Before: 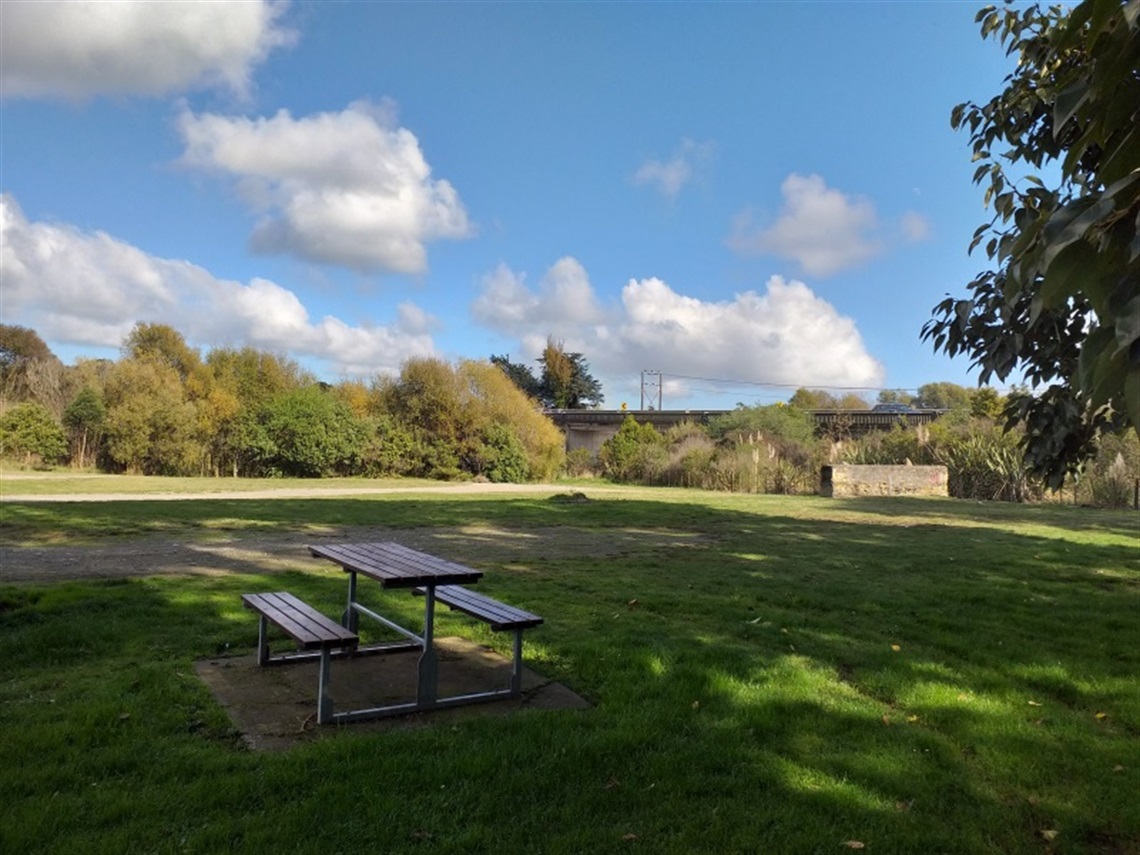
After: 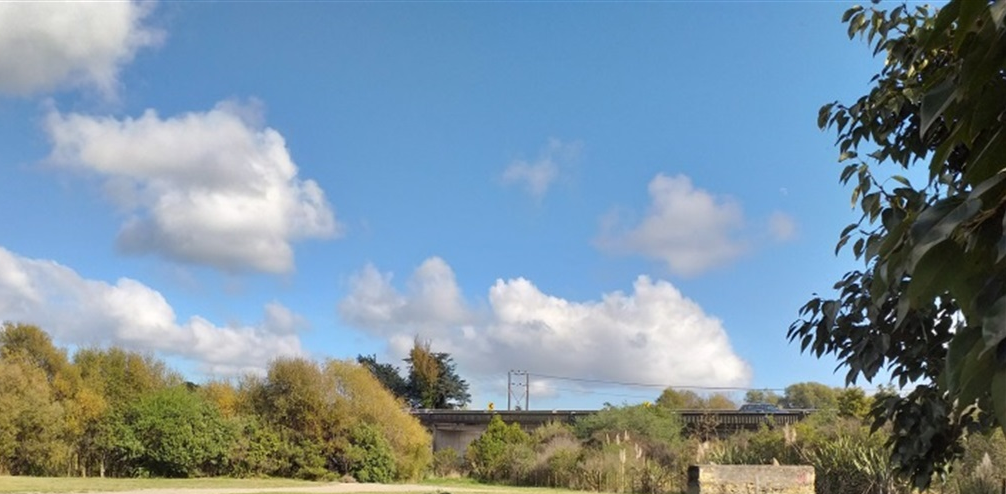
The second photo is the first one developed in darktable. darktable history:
crop and rotate: left 11.744%, bottom 42.189%
